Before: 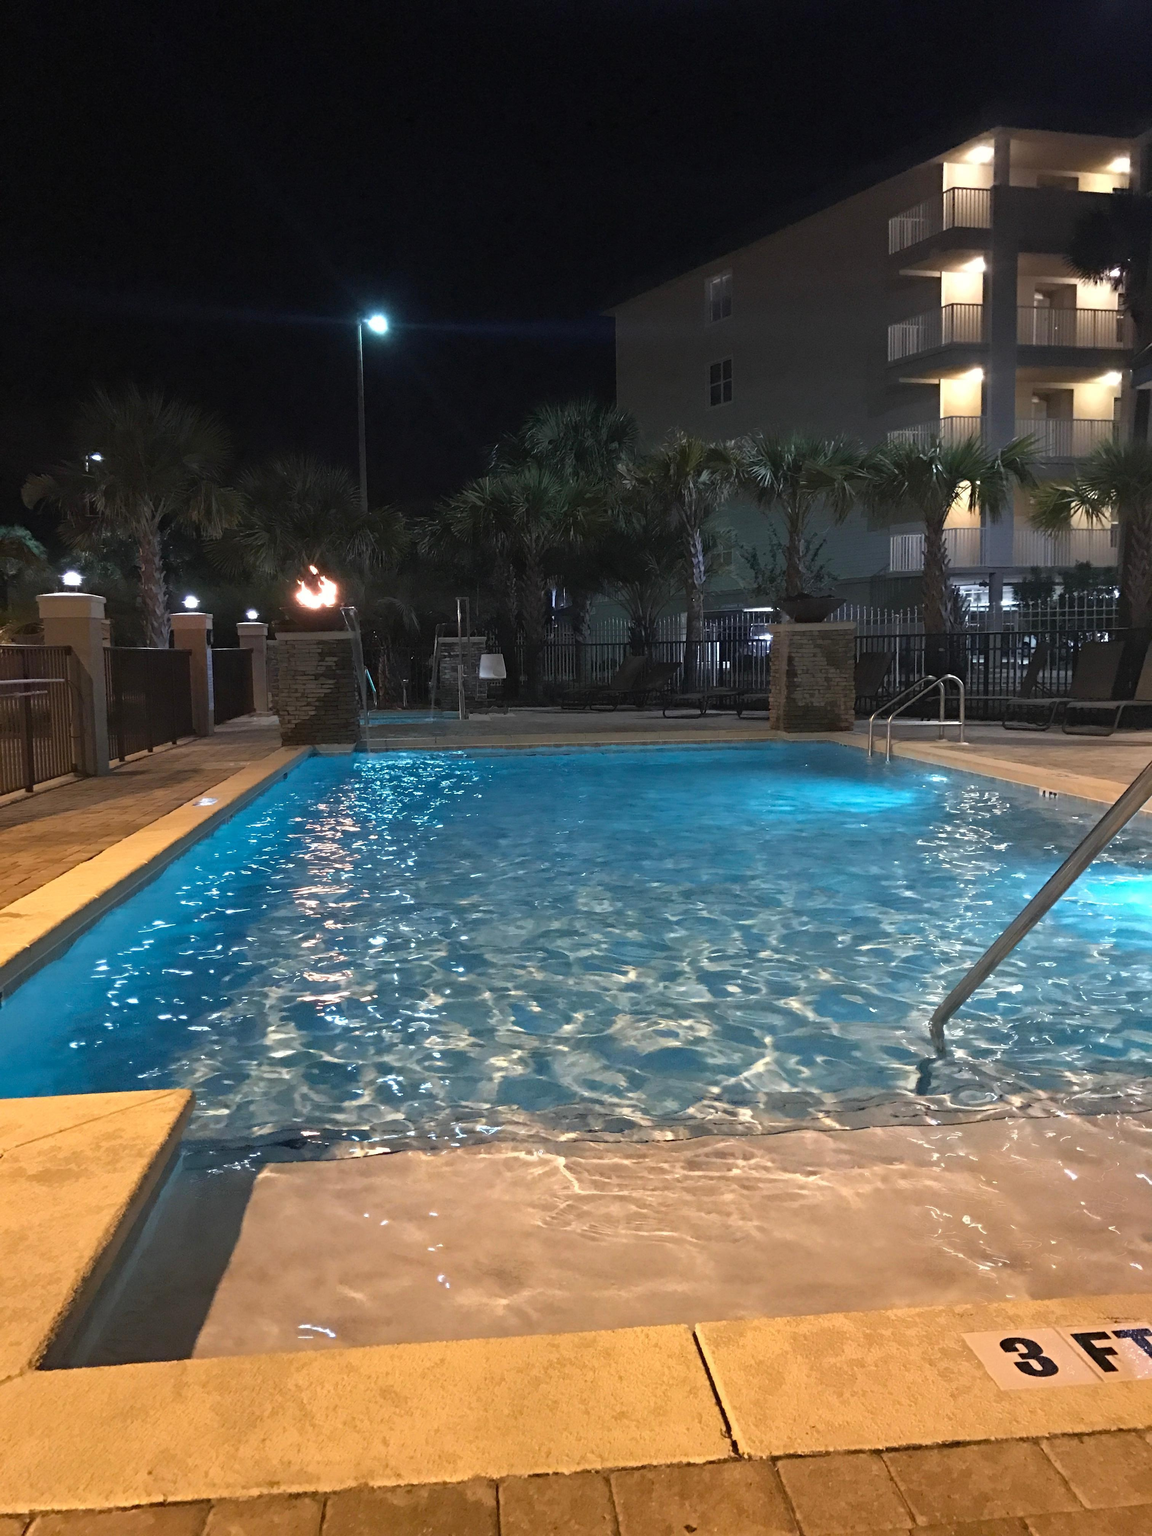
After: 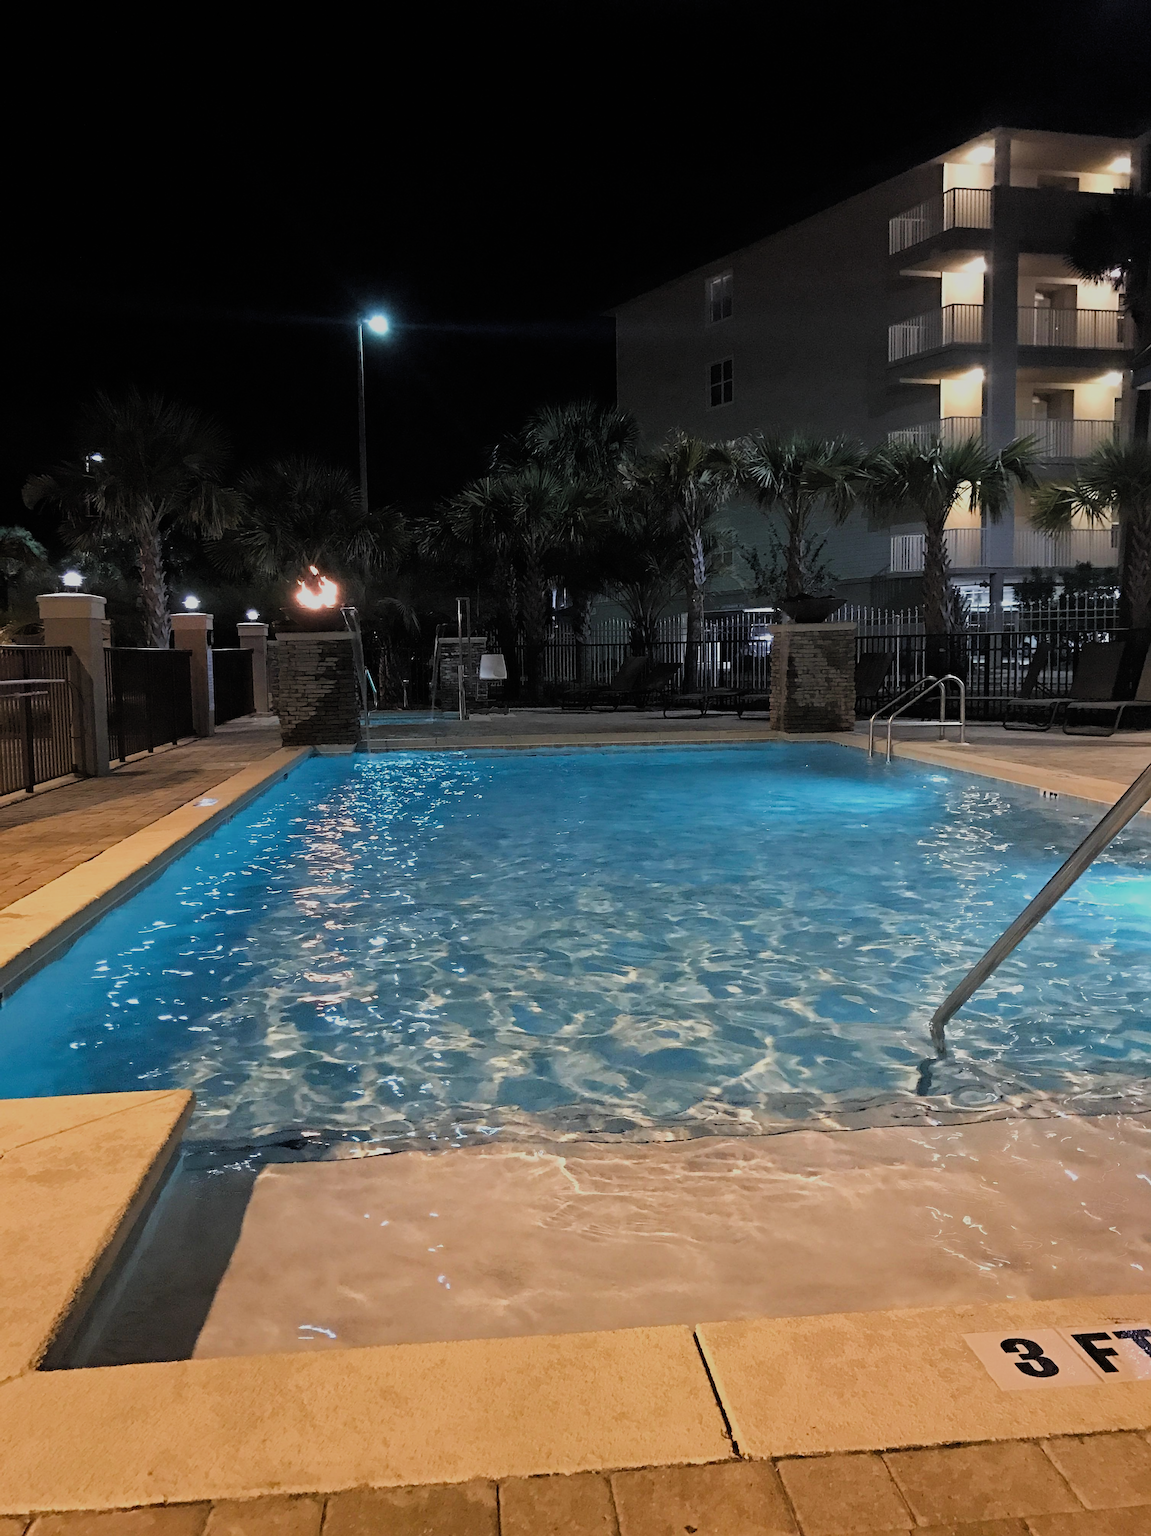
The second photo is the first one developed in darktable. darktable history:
sharpen: on, module defaults
filmic rgb: black relative exposure -6.9 EV, white relative exposure 5.59 EV, hardness 2.85, add noise in highlights 0.002, color science v3 (2019), use custom middle-gray values true, contrast in highlights soft
